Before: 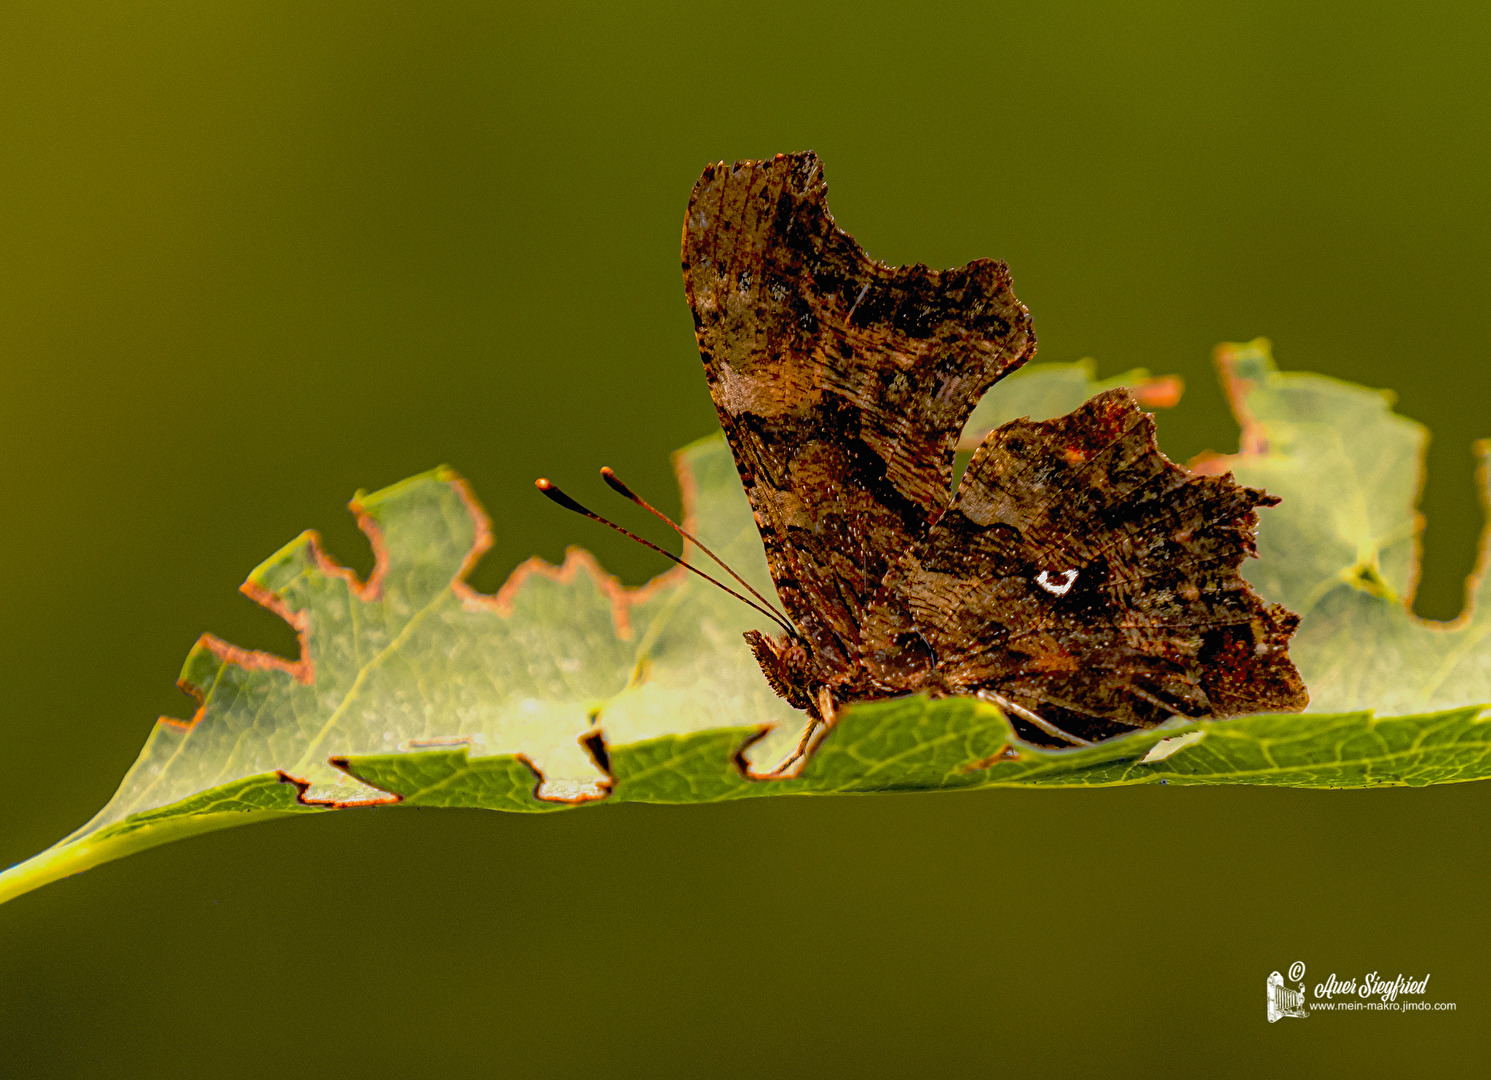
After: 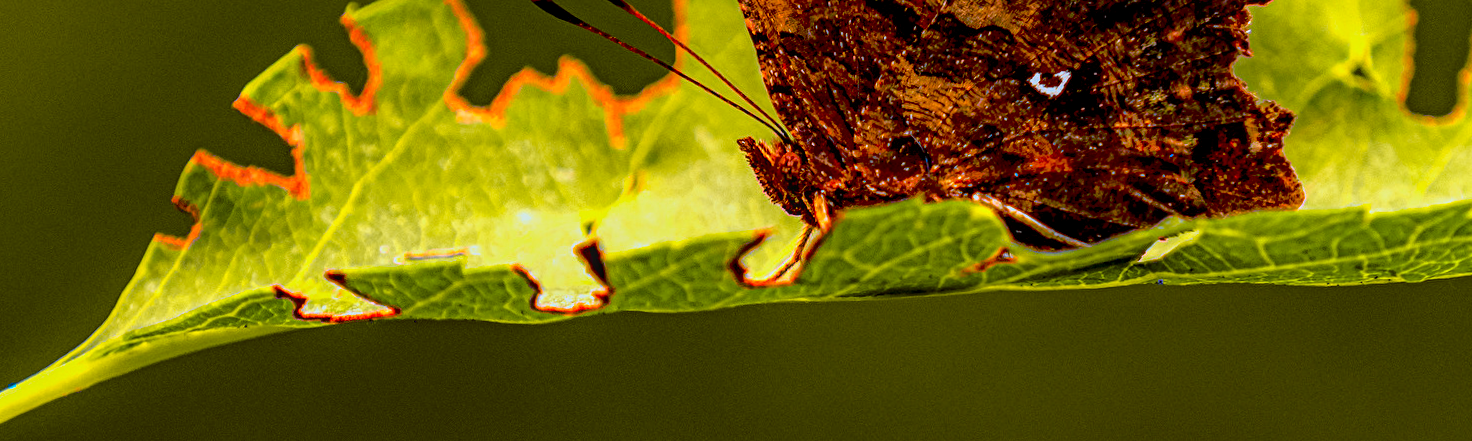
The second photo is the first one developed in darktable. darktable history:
crop: top 45.551%, bottom 12.262%
tone curve: curves: ch0 [(0, 0) (0.062, 0.023) (0.168, 0.142) (0.359, 0.44) (0.469, 0.544) (0.634, 0.722) (0.839, 0.909) (0.998, 0.978)]; ch1 [(0, 0) (0.437, 0.453) (0.472, 0.47) (0.502, 0.504) (0.527, 0.546) (0.568, 0.619) (0.608, 0.665) (0.669, 0.748) (0.859, 0.899) (1, 1)]; ch2 [(0, 0) (0.33, 0.301) (0.421, 0.443) (0.473, 0.501) (0.504, 0.504) (0.535, 0.564) (0.575, 0.625) (0.608, 0.676) (1, 1)], color space Lab, independent channels, preserve colors none
local contrast: on, module defaults
rotate and perspective: rotation -1°, crop left 0.011, crop right 0.989, crop top 0.025, crop bottom 0.975
contrast brightness saturation: contrast 0.07, brightness -0.14, saturation 0.11
color balance rgb: linear chroma grading › global chroma 13.3%, global vibrance 41.49%
color calibration: output R [0.994, 0.059, -0.119, 0], output G [-0.036, 1.09, -0.119, 0], output B [0.078, -0.108, 0.961, 0], illuminant custom, x 0.371, y 0.382, temperature 4281.14 K
